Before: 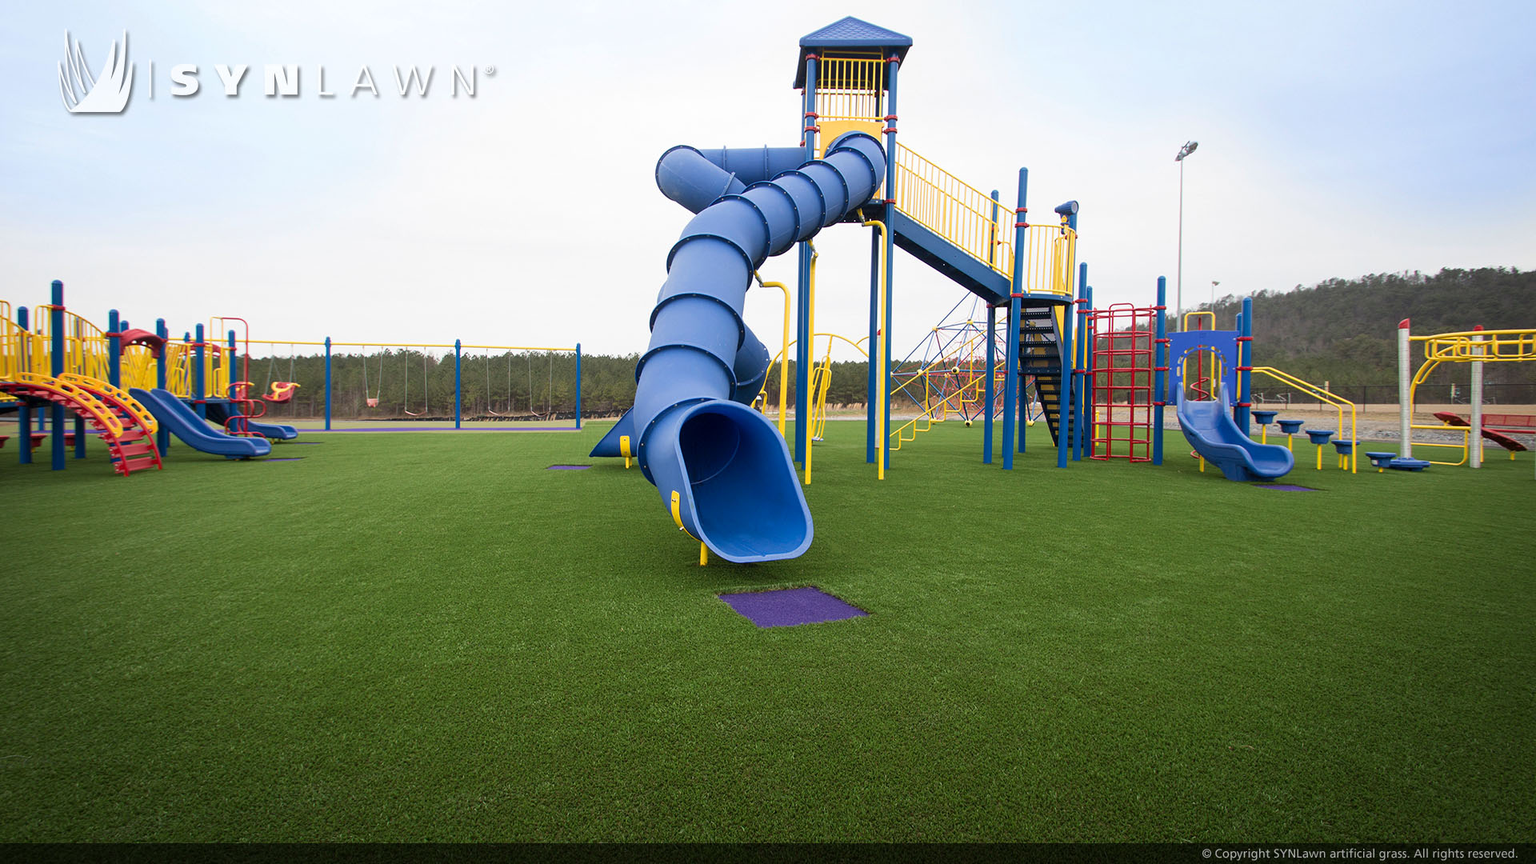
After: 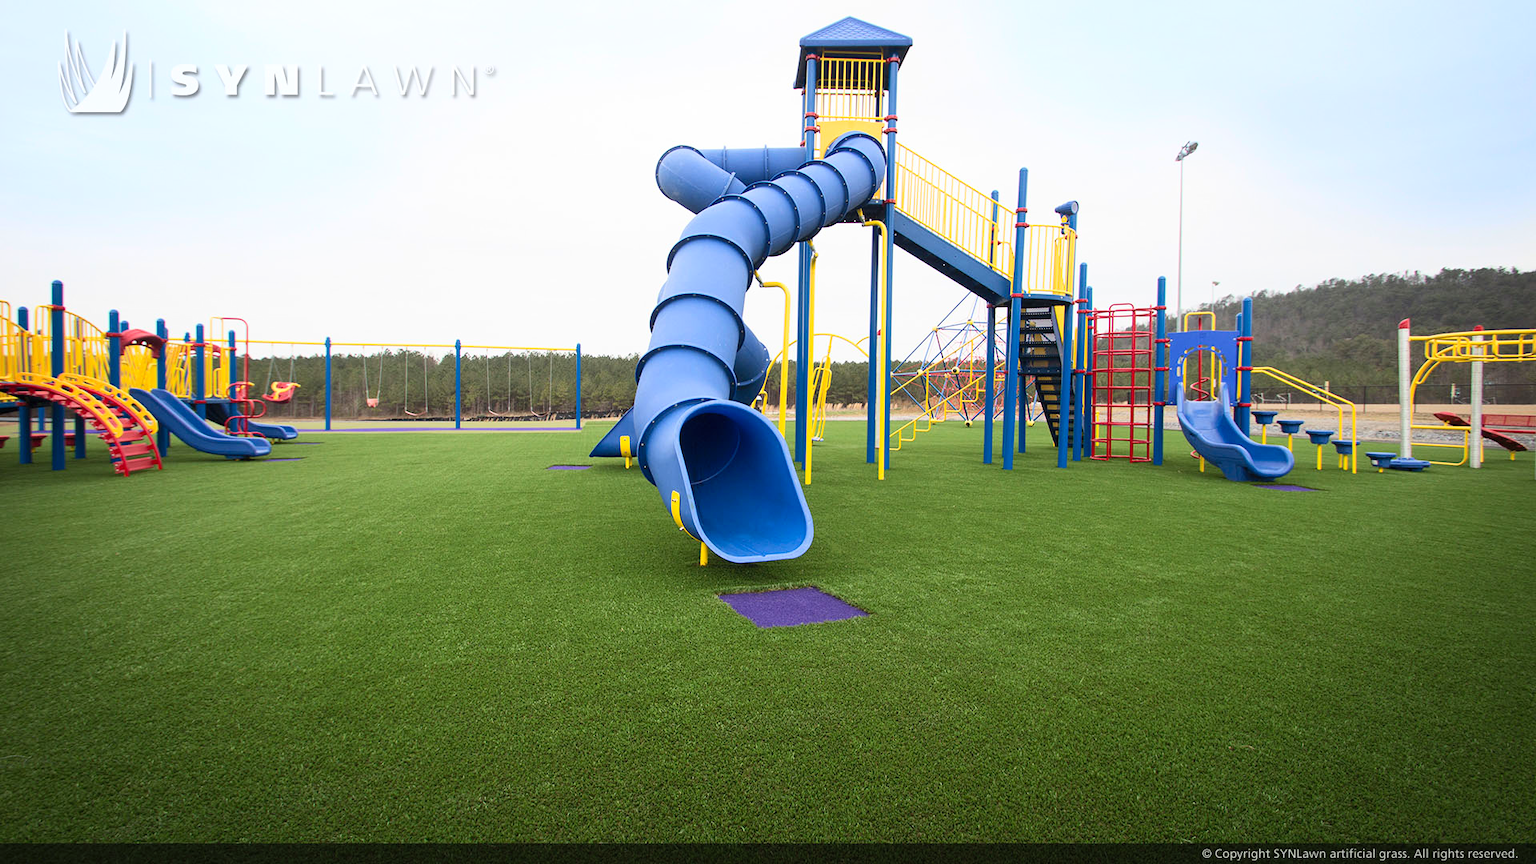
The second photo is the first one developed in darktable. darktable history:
contrast brightness saturation: contrast 0.196, brightness 0.152, saturation 0.143
